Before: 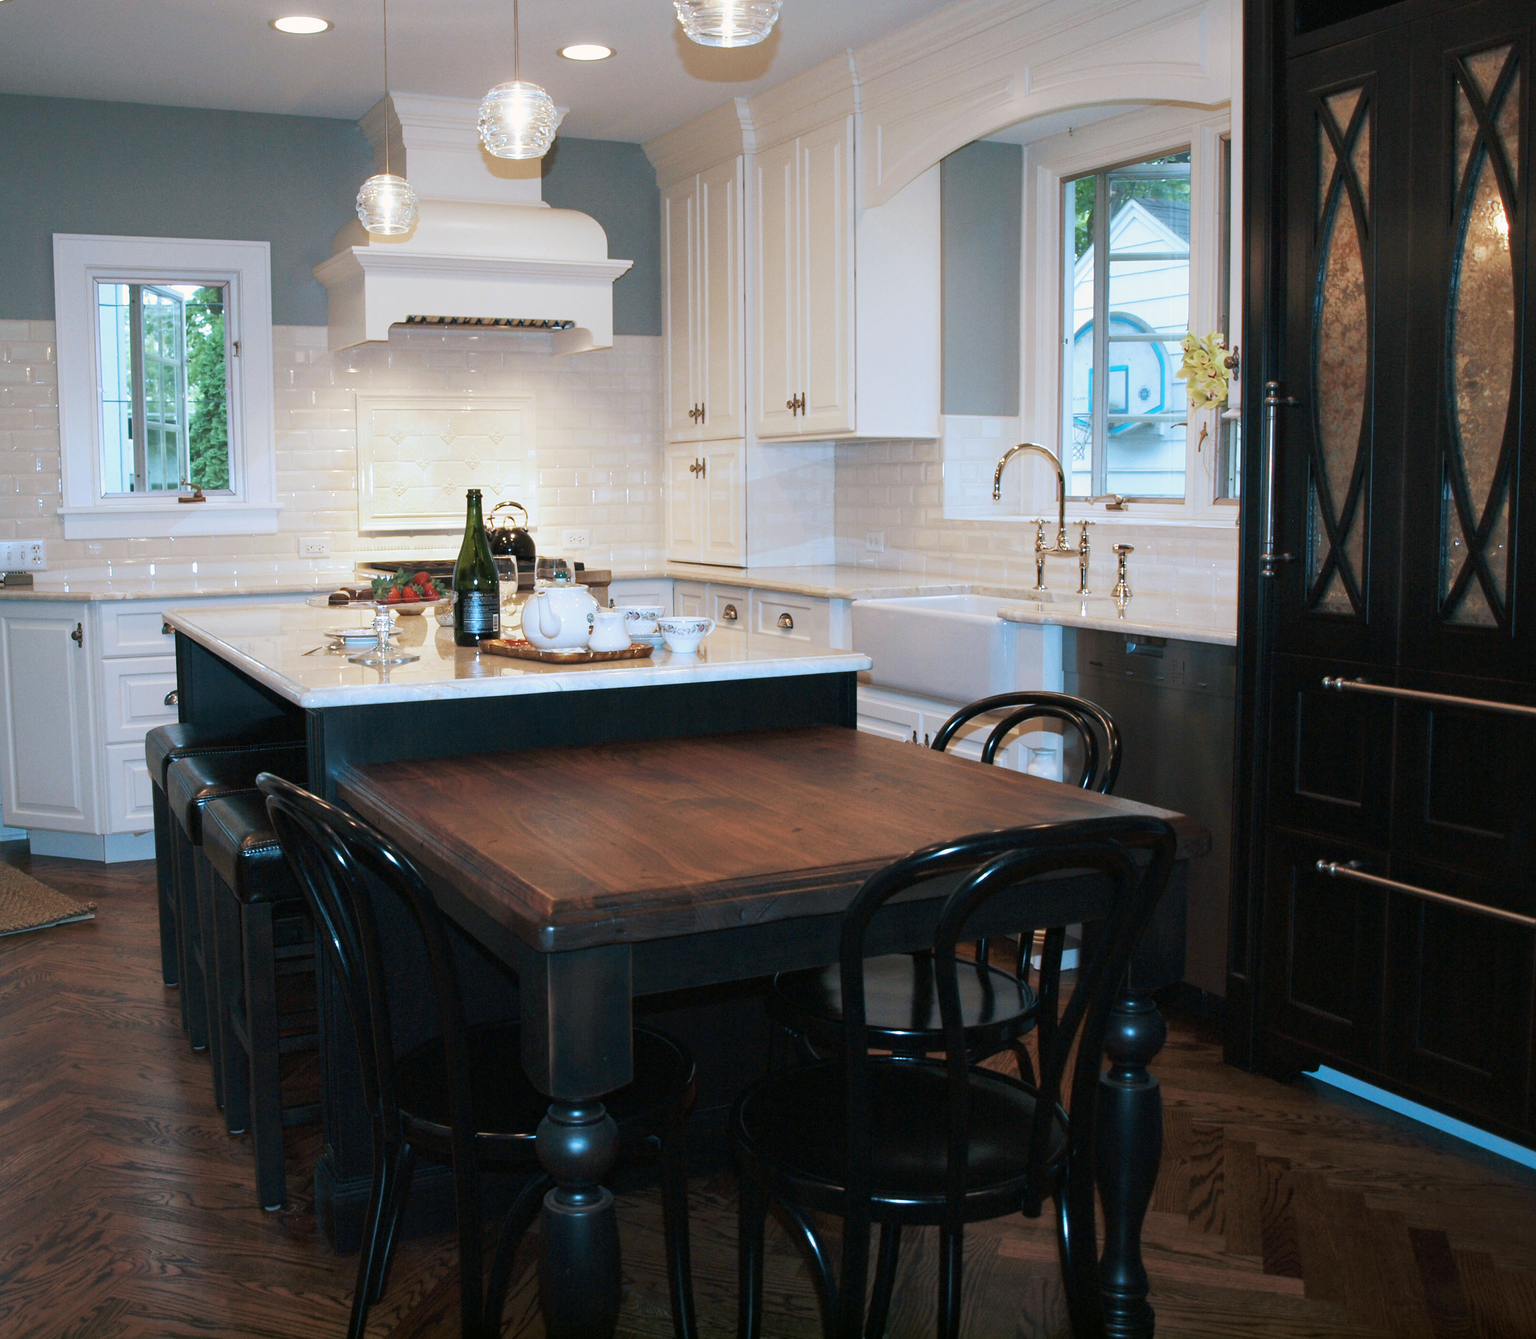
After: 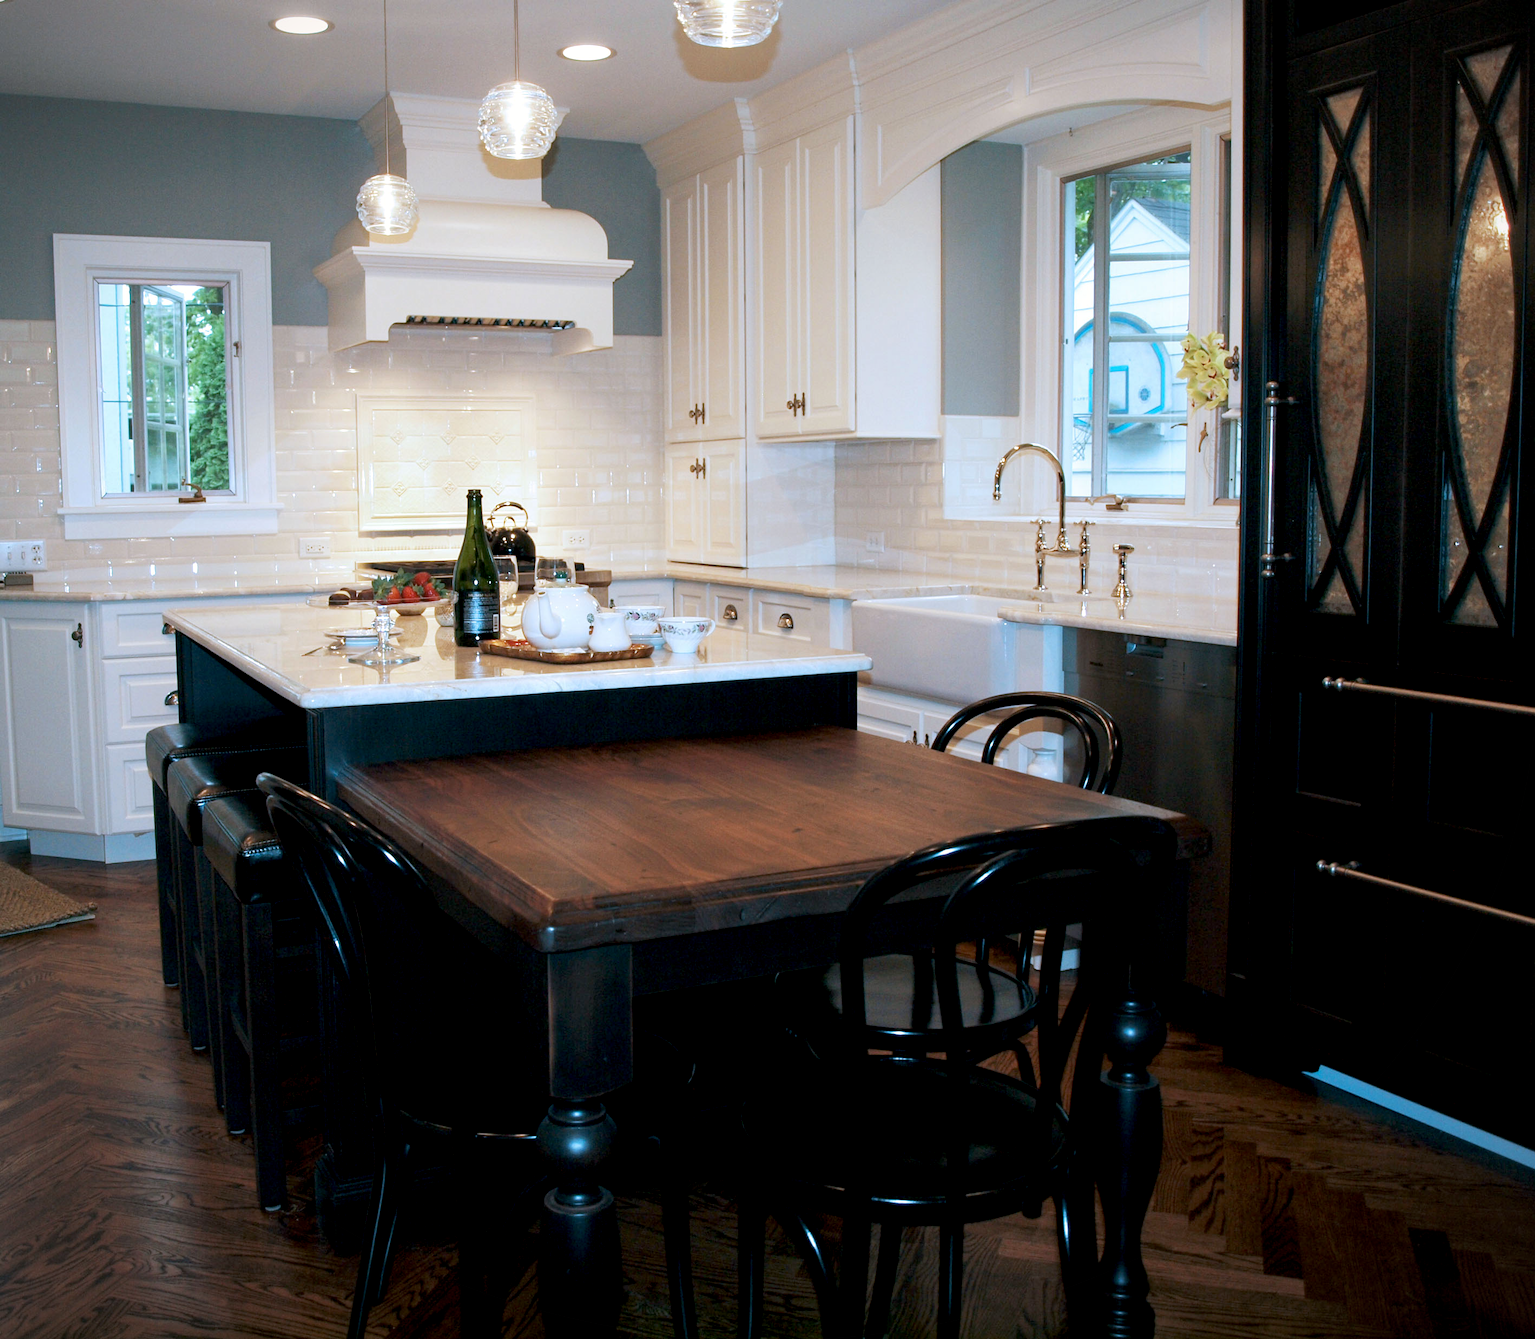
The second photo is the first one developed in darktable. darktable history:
exposure: black level correction 0.009, exposure 0.119 EV, compensate highlight preservation false
vignetting: fall-off start 100%, fall-off radius 64.94%, automatic ratio true, unbound false
